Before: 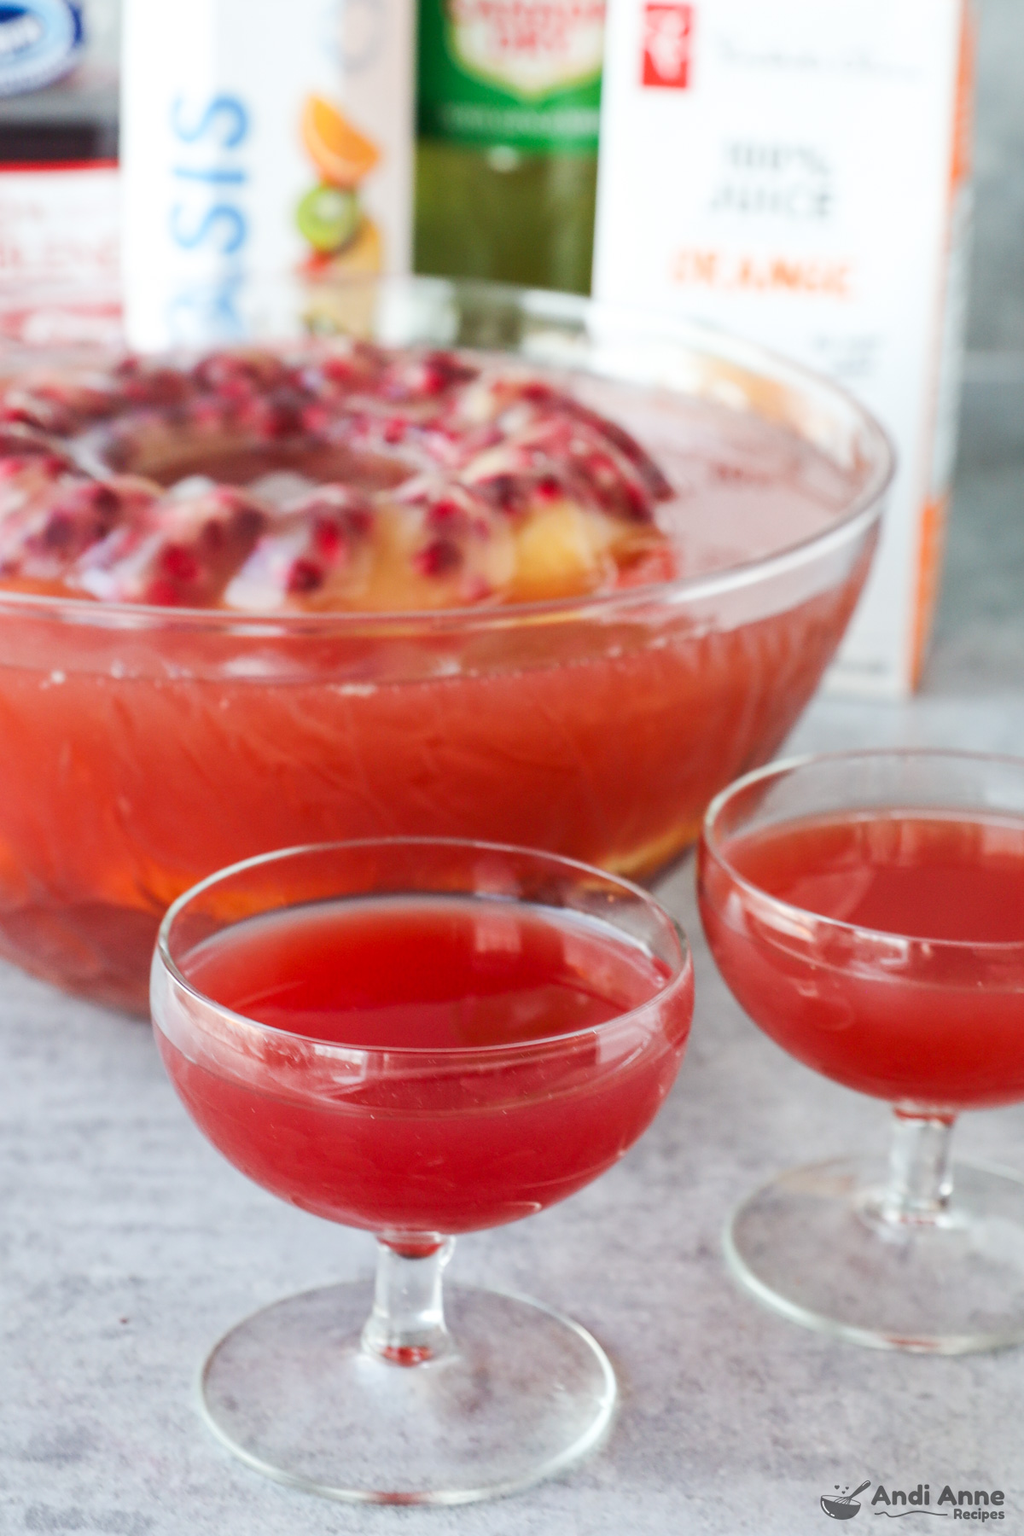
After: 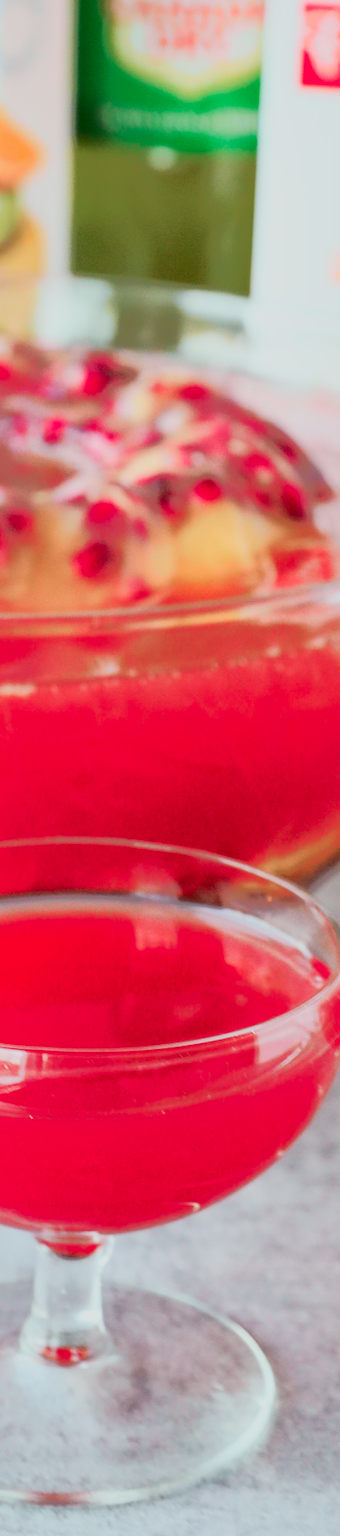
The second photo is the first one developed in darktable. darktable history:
crop: left 33.36%, right 33.36%
shadows and highlights: on, module defaults
tone curve: curves: ch0 [(0, 0) (0.081, 0.033) (0.192, 0.124) (0.283, 0.238) (0.407, 0.476) (0.495, 0.521) (0.661, 0.756) (0.788, 0.87) (1, 0.951)]; ch1 [(0, 0) (0.161, 0.092) (0.35, 0.33) (0.392, 0.392) (0.427, 0.426) (0.479, 0.472) (0.505, 0.497) (0.521, 0.524) (0.567, 0.56) (0.583, 0.592) (0.625, 0.627) (0.678, 0.733) (1, 1)]; ch2 [(0, 0) (0.346, 0.362) (0.404, 0.427) (0.502, 0.499) (0.531, 0.523) (0.544, 0.561) (0.58, 0.59) (0.629, 0.642) (0.717, 0.678) (1, 1)], color space Lab, independent channels, preserve colors none
lowpass: radius 0.1, contrast 0.85, saturation 1.1, unbound 0
